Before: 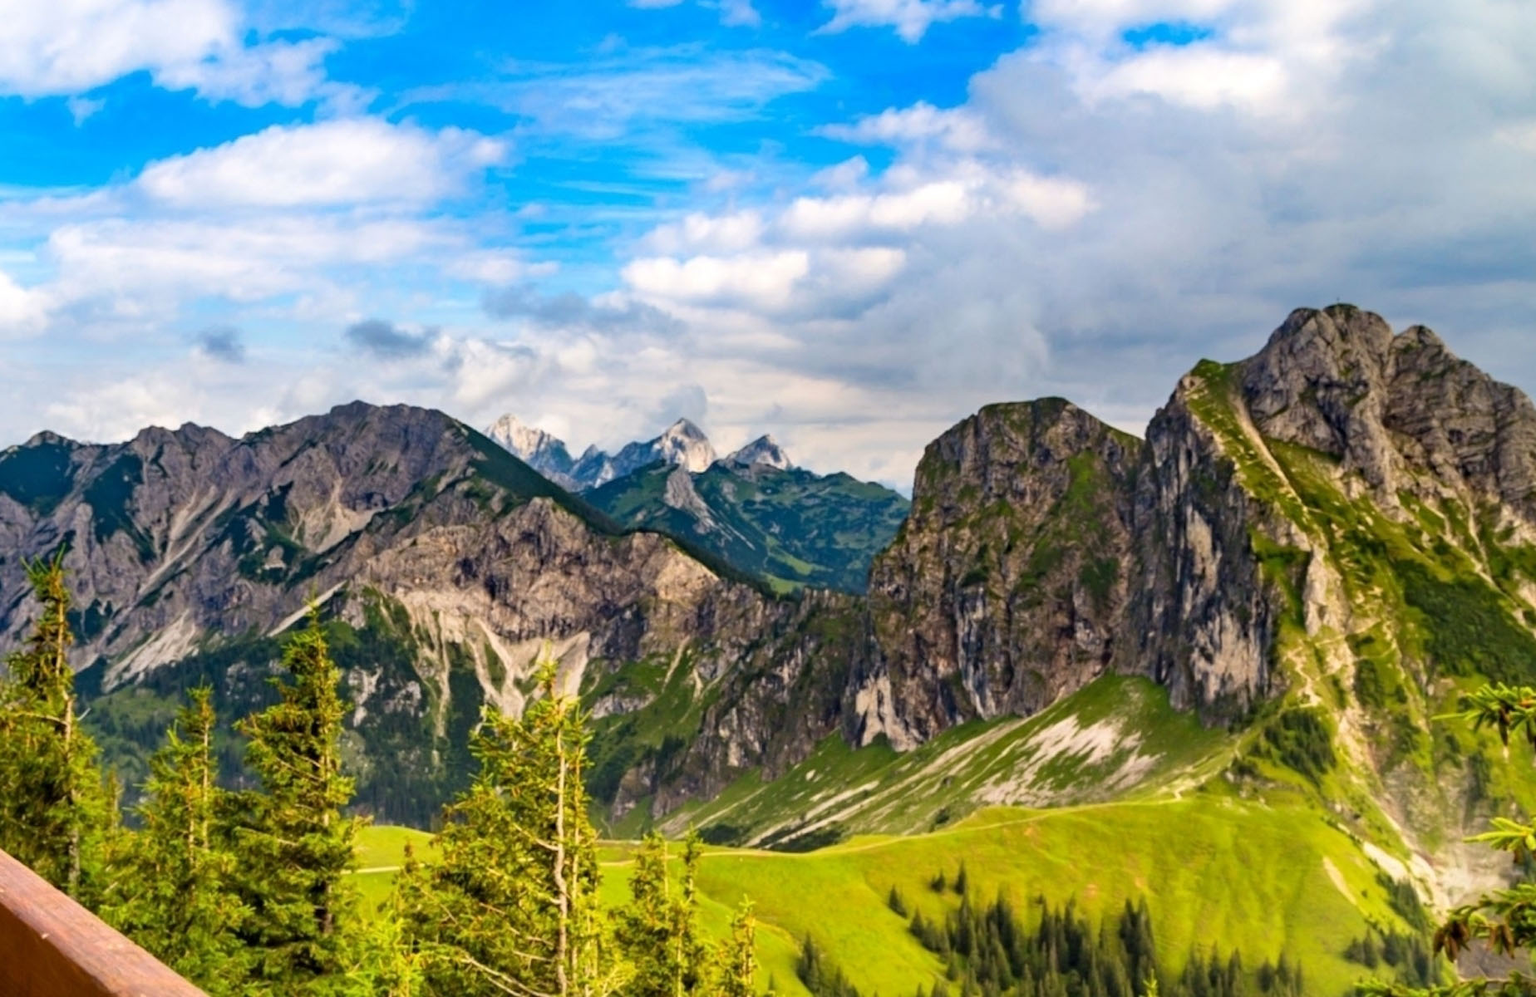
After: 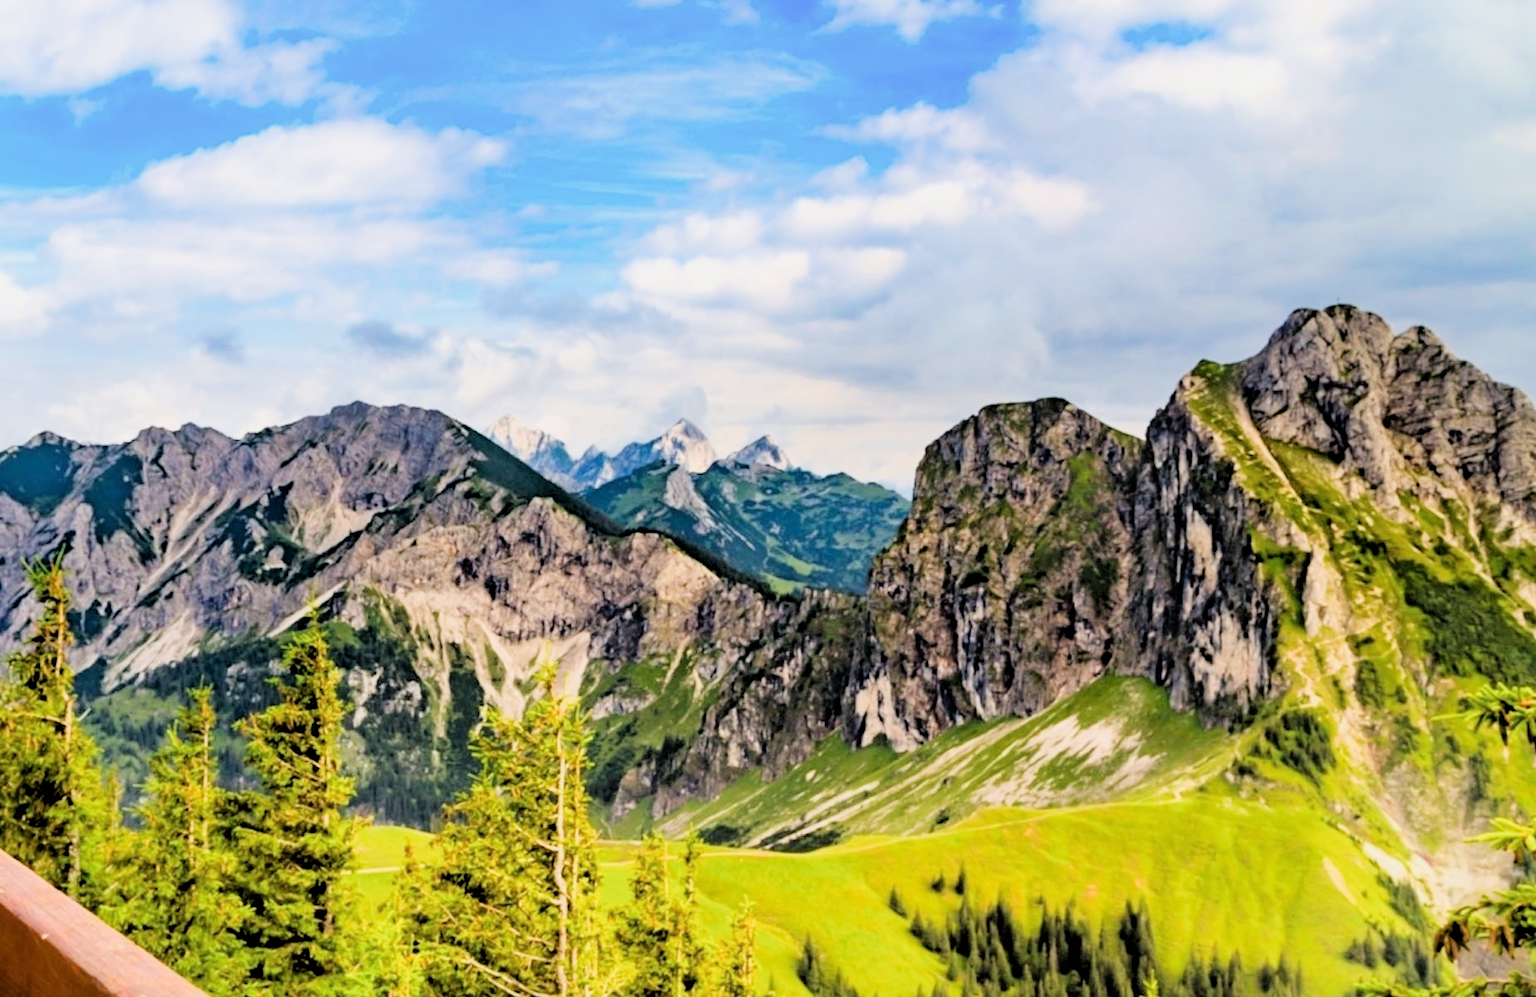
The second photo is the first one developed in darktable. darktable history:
exposure: black level correction 0, exposure 1 EV, compensate highlight preservation false
filmic rgb: black relative exposure -2.93 EV, white relative exposure 4.56 EV, hardness 1.75, contrast 1.239
